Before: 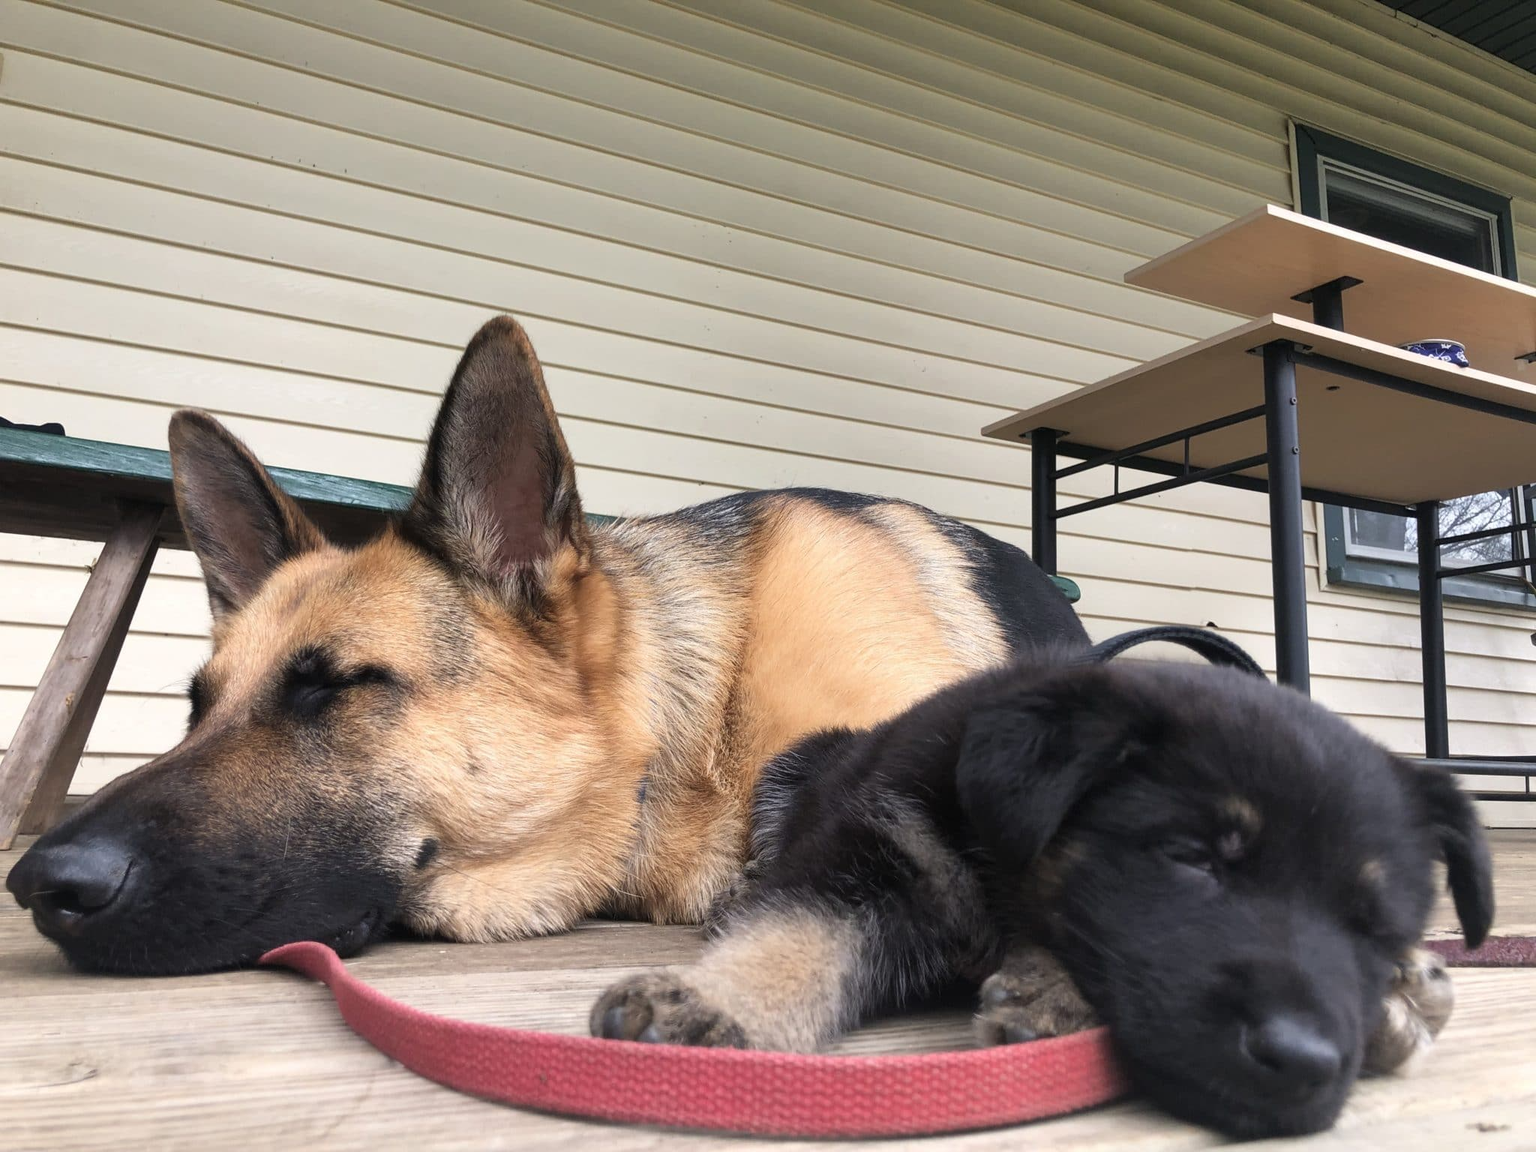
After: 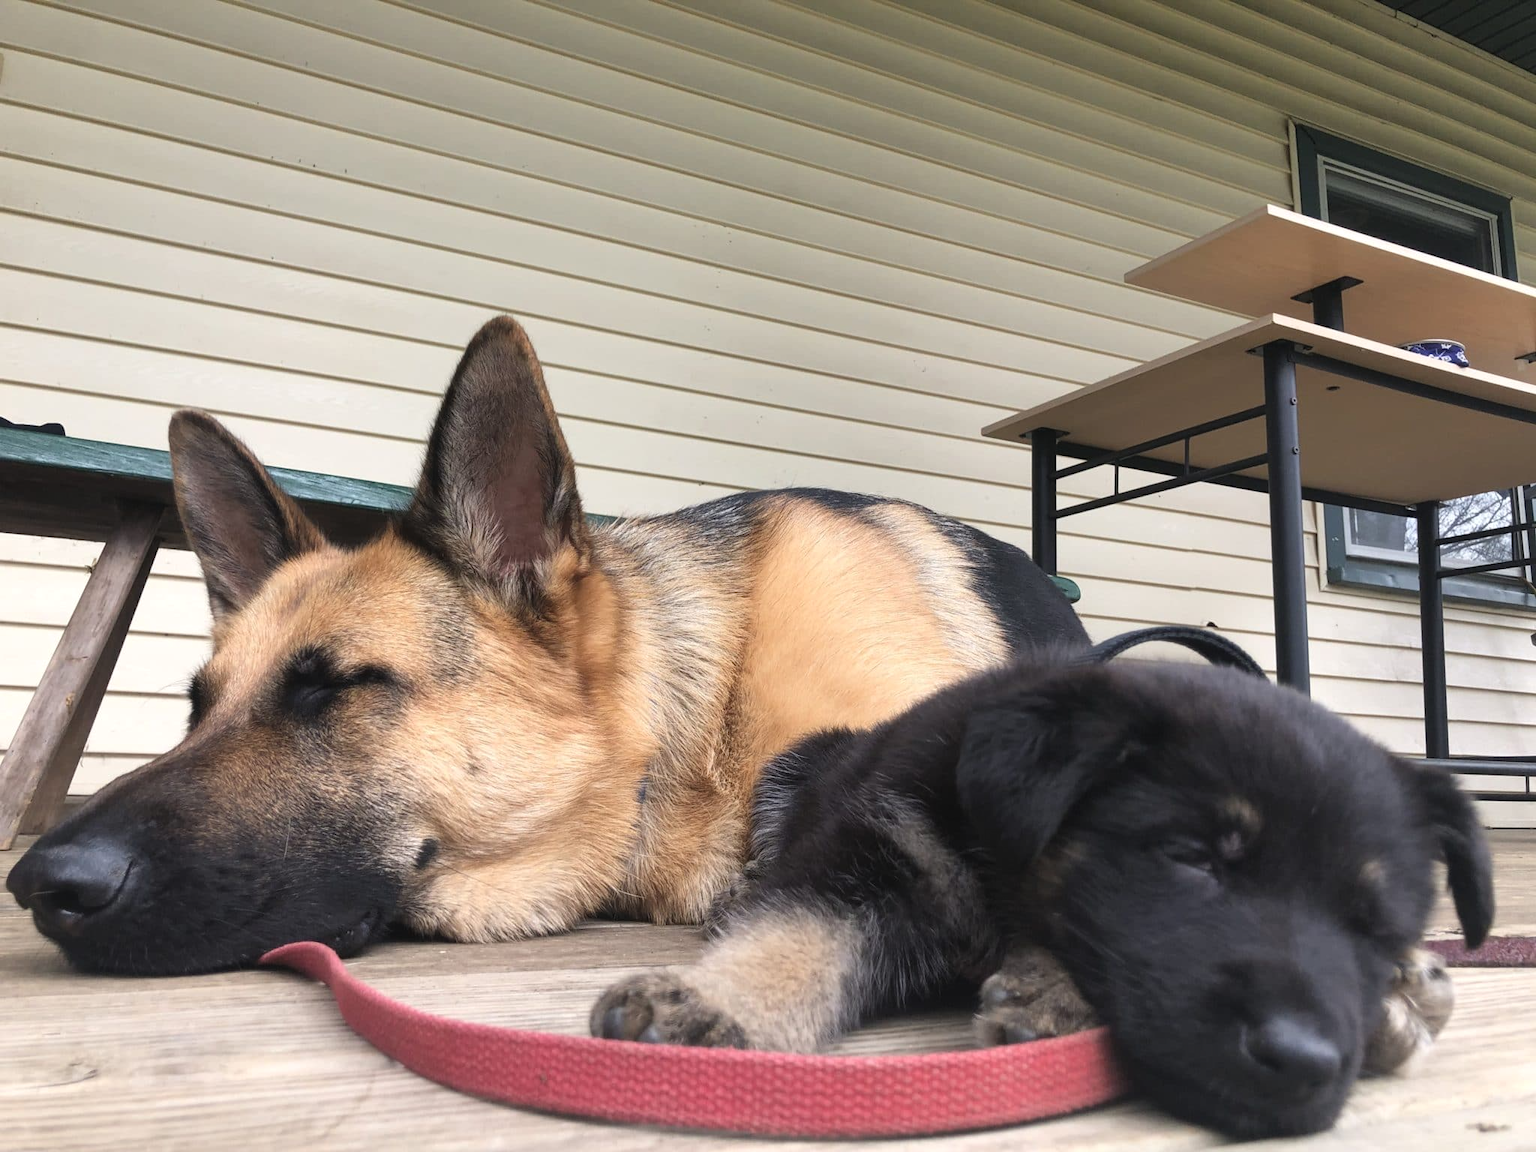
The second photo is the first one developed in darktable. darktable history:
exposure: black level correction -0.003, exposure 0.04 EV, compensate highlight preservation false
local contrast: mode bilateral grid, contrast 20, coarseness 50, detail 102%, midtone range 0.2
